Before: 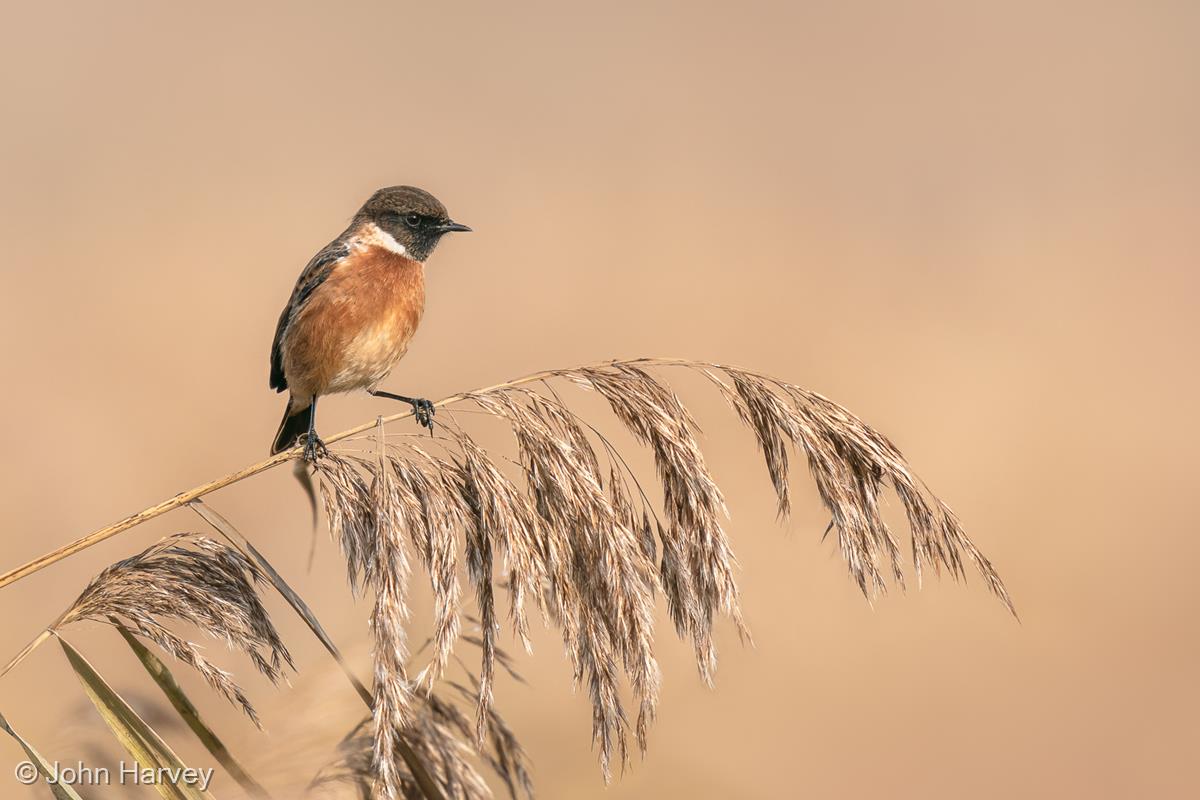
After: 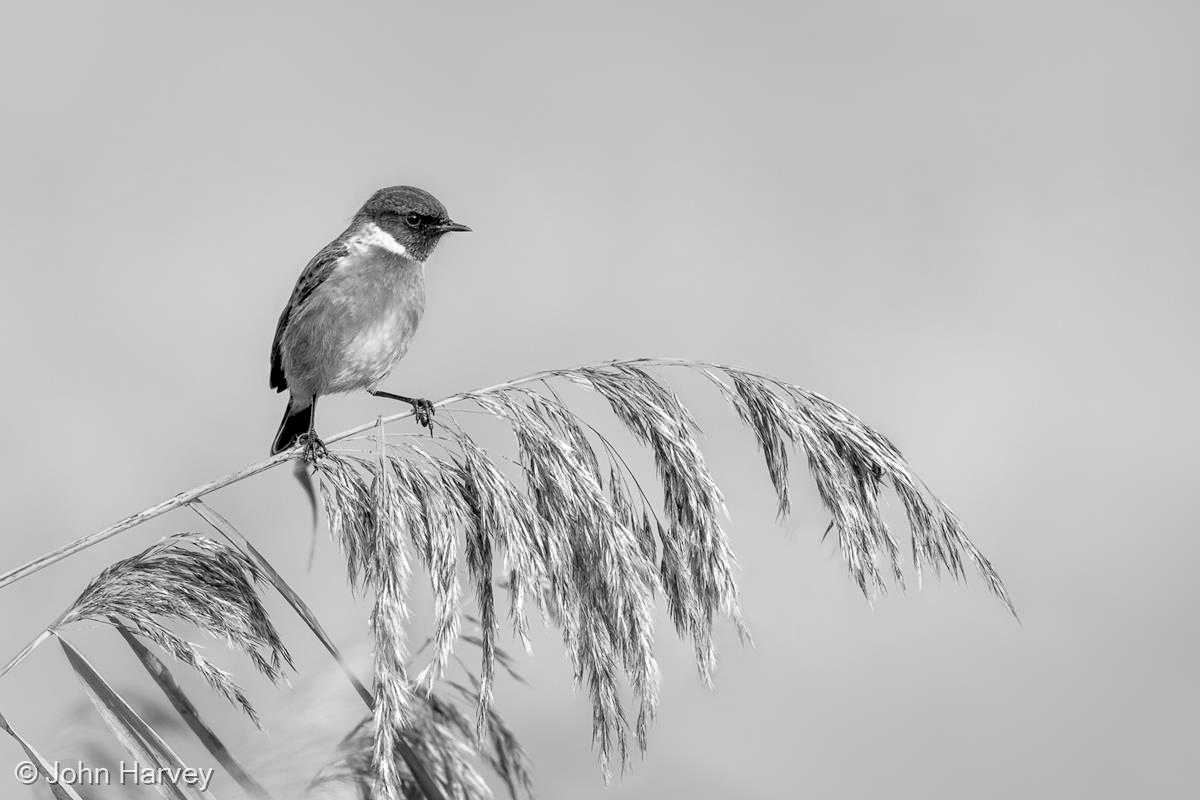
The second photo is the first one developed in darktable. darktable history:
monochrome: on, module defaults
color balance rgb: perceptual saturation grading › global saturation 25%, global vibrance 20%
rgb levels: levels [[0.013, 0.434, 0.89], [0, 0.5, 1], [0, 0.5, 1]]
